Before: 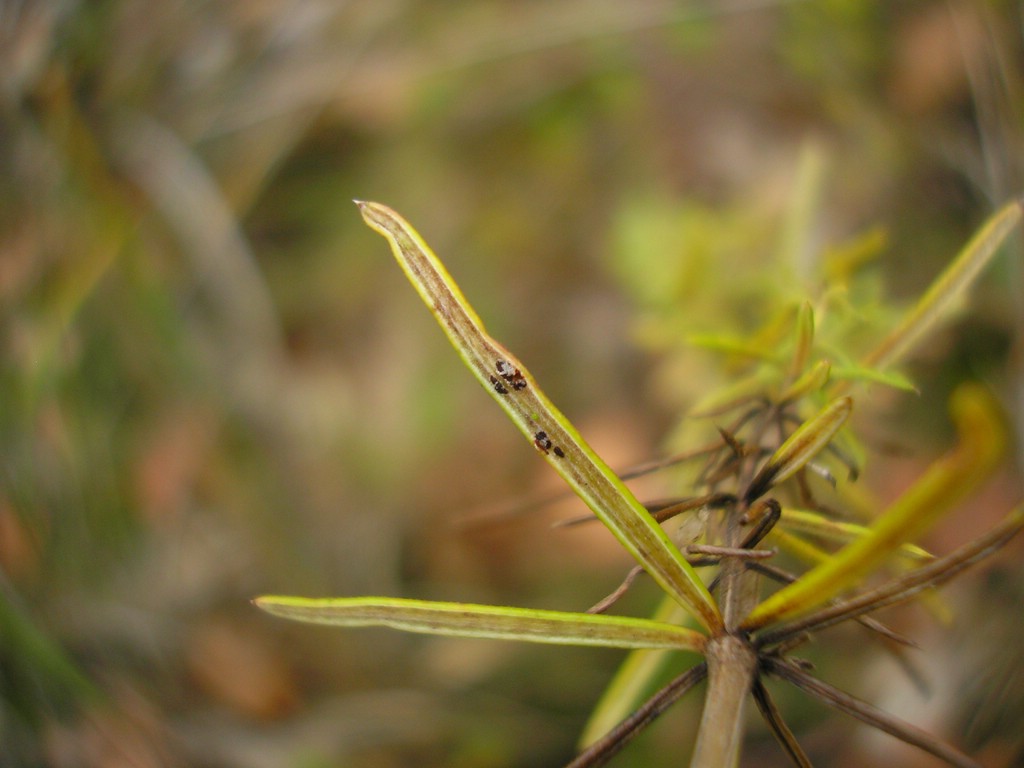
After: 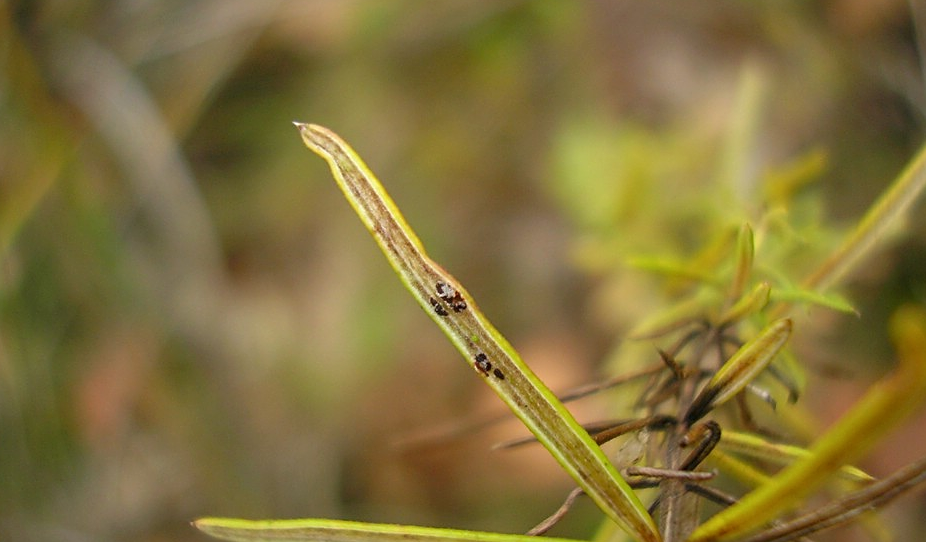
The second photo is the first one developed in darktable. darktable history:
local contrast: detail 114%
shadows and highlights: shadows 62.33, white point adjustment 0.425, highlights -33.52, compress 83.94%
crop: left 5.929%, top 10.237%, right 3.614%, bottom 19.156%
sharpen: on, module defaults
